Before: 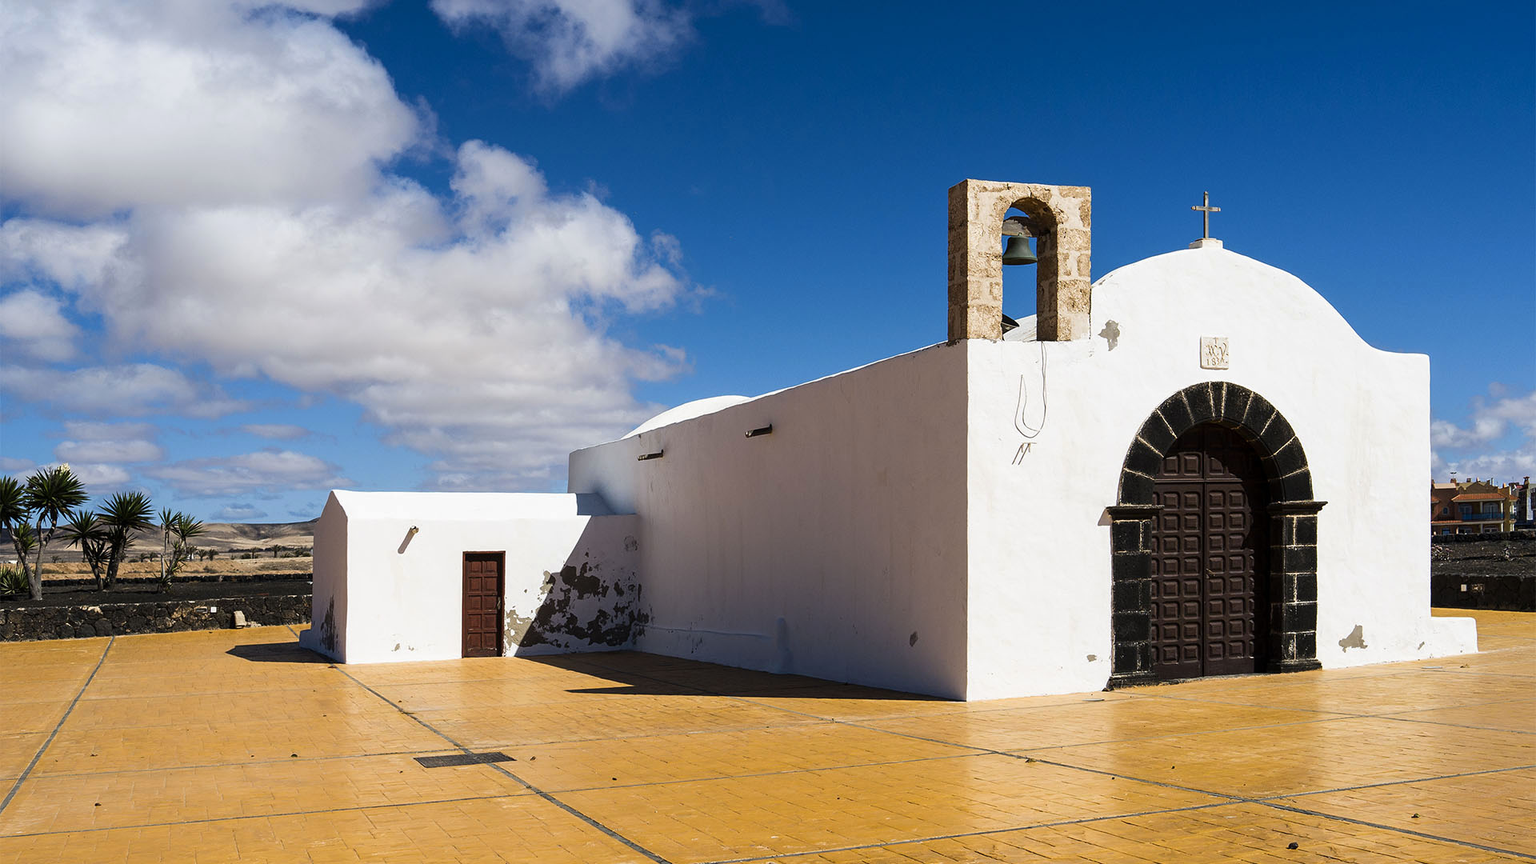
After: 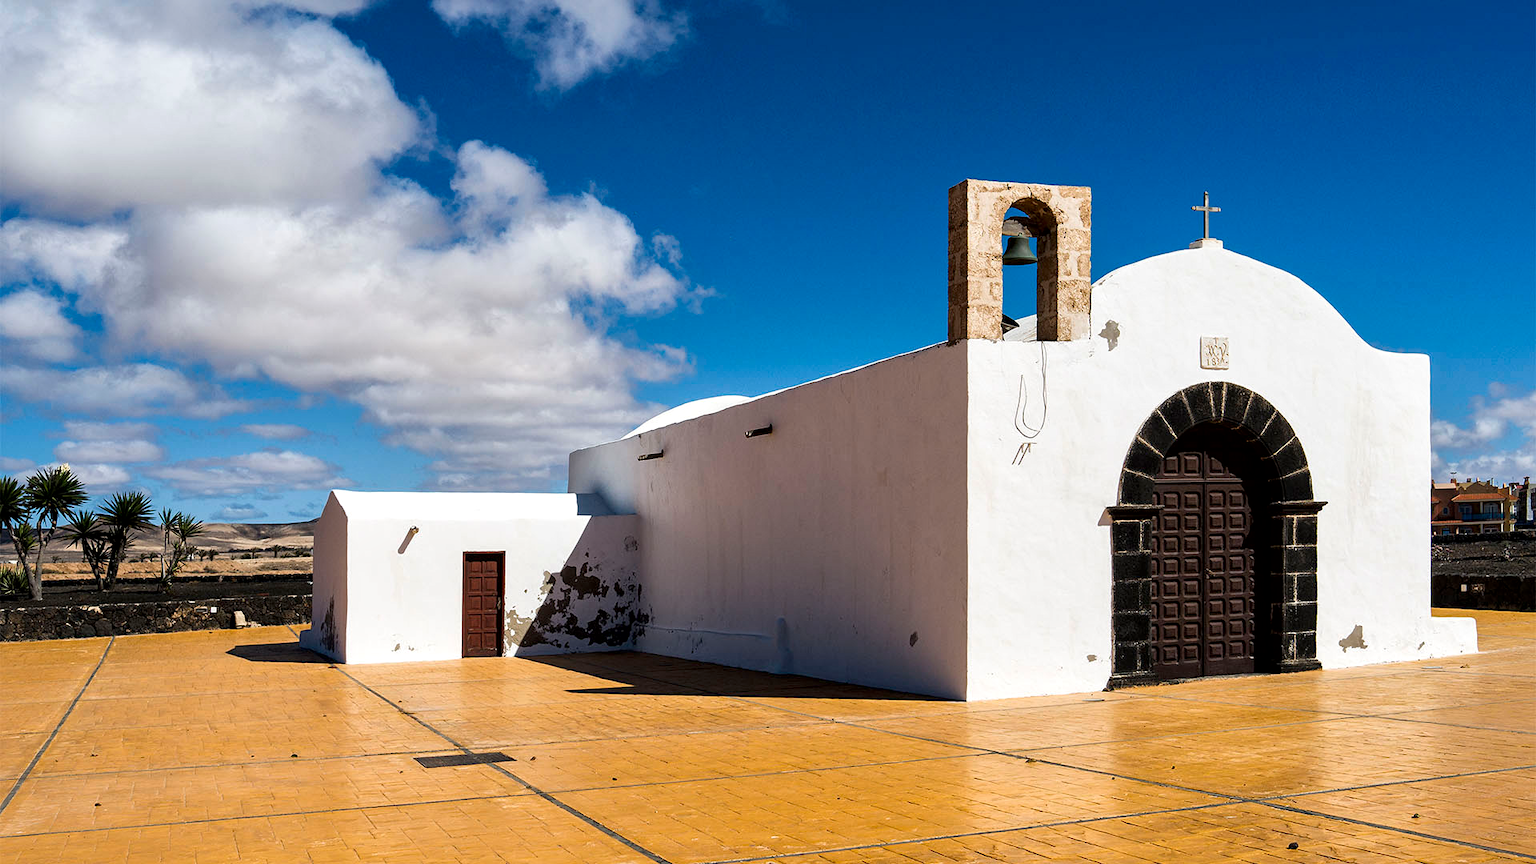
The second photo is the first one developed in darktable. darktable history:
local contrast: mode bilateral grid, contrast 20, coarseness 50, detail 150%, midtone range 0.2
